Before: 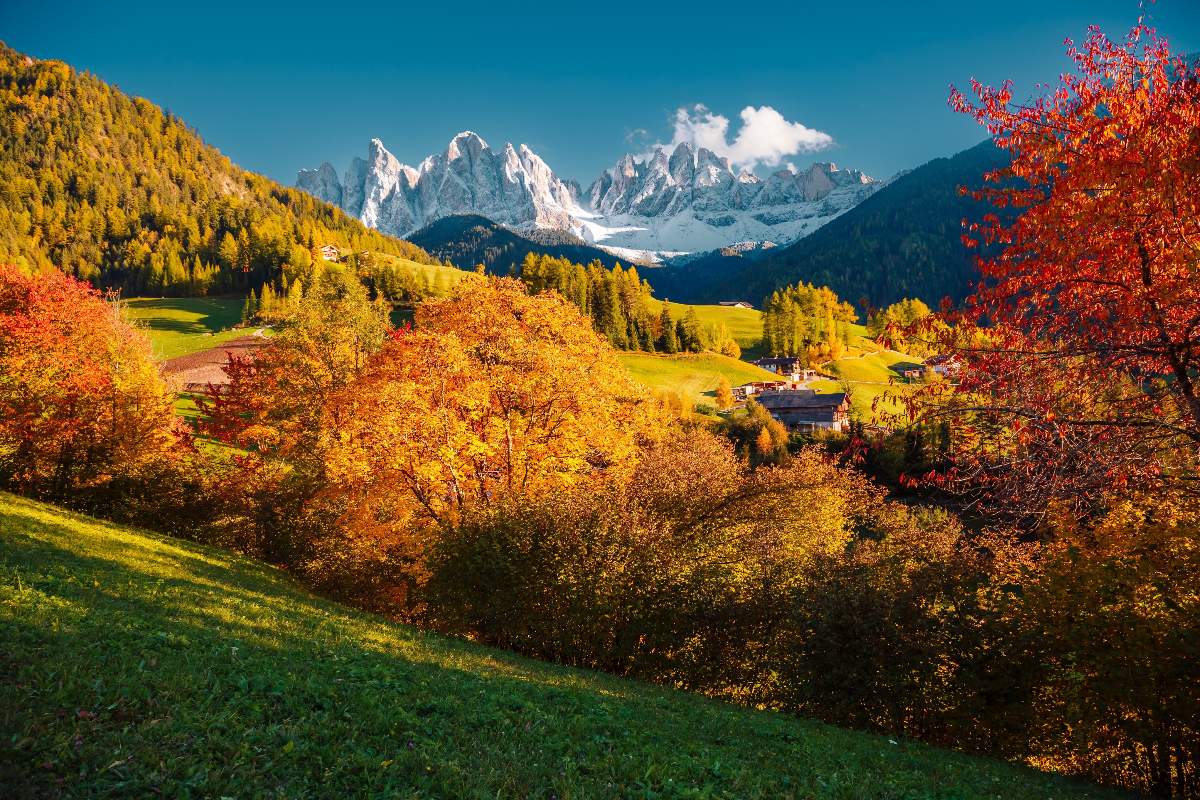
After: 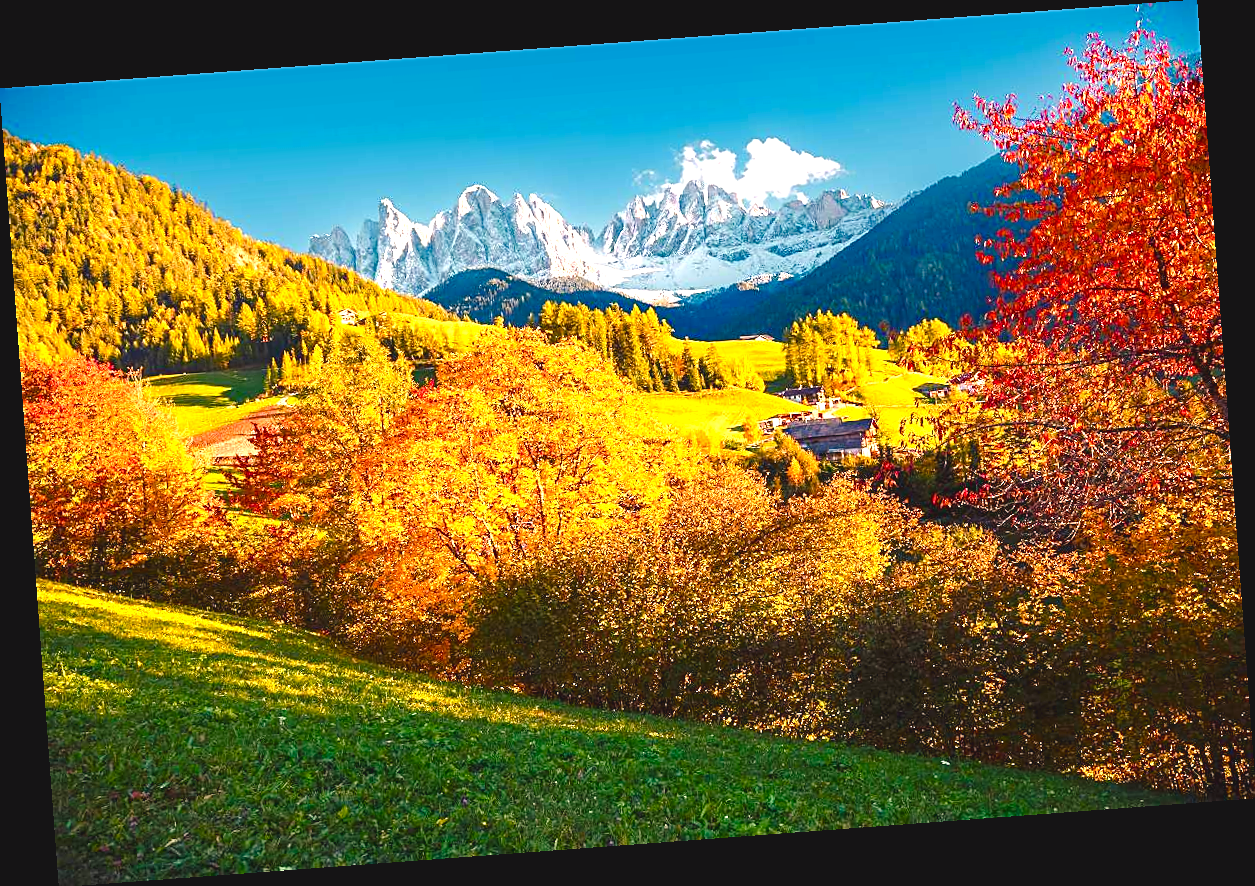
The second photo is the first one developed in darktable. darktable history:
color balance rgb: shadows lift › chroma 2%, shadows lift › hue 247.2°, power › chroma 0.3%, power › hue 25.2°, highlights gain › chroma 3%, highlights gain › hue 60°, global offset › luminance 0.75%, perceptual saturation grading › global saturation 20%, perceptual saturation grading › highlights -20%, perceptual saturation grading › shadows 30%, global vibrance 20%
exposure: exposure 1.16 EV, compensate exposure bias true, compensate highlight preservation false
rotate and perspective: rotation -4.25°, automatic cropping off
sharpen: on, module defaults
